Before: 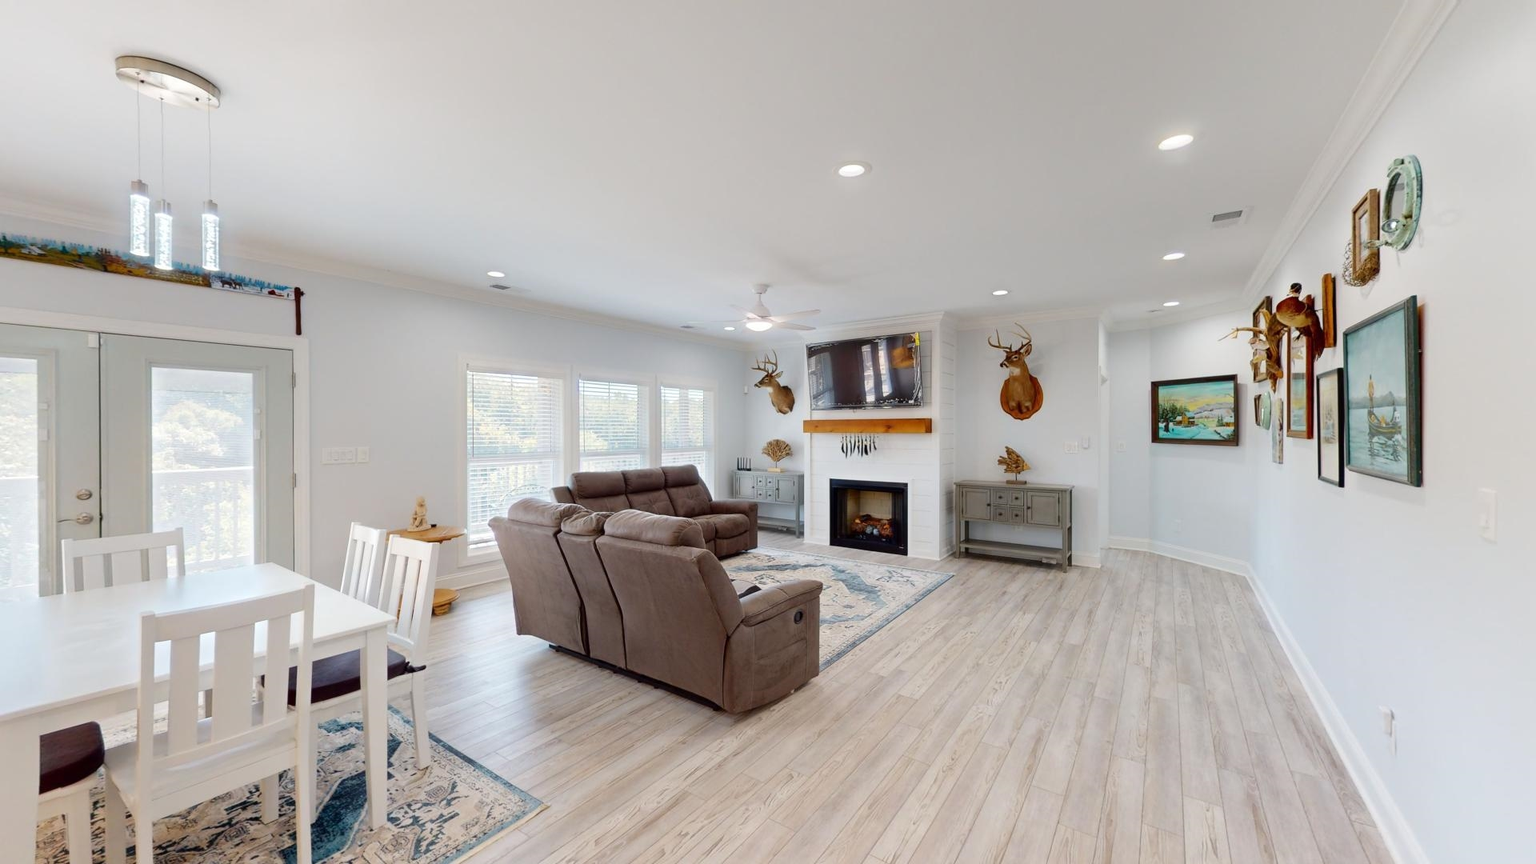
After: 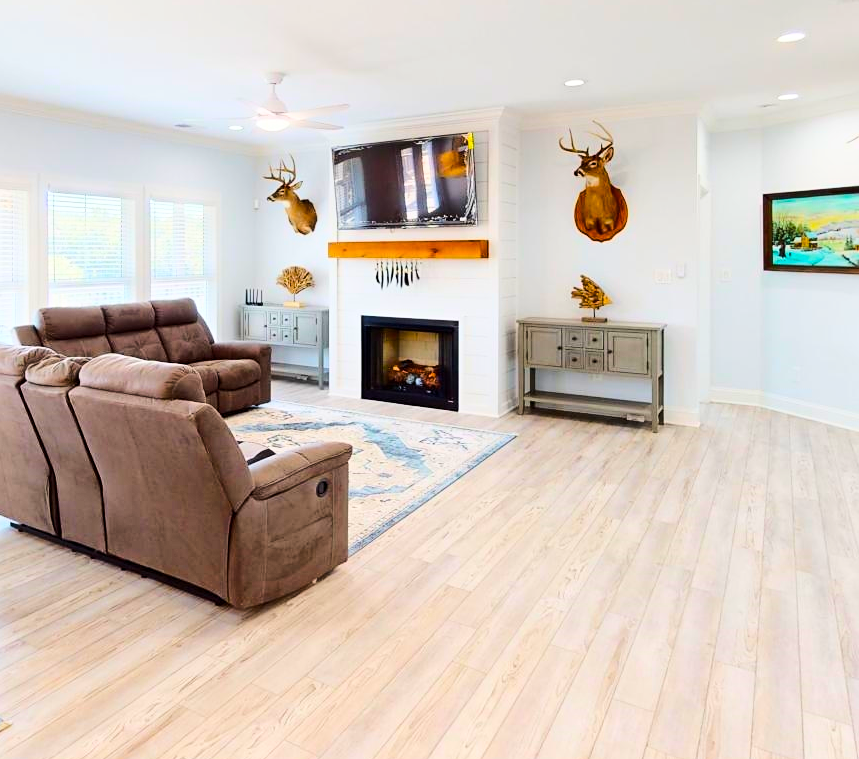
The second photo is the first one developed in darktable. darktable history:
crop: left 35.245%, top 26.261%, right 20.015%, bottom 3.444%
tone curve: curves: ch0 [(0, 0) (0.003, 0.003) (0.011, 0.012) (0.025, 0.026) (0.044, 0.046) (0.069, 0.072) (0.1, 0.104) (0.136, 0.141) (0.177, 0.185) (0.224, 0.247) (0.277, 0.335) (0.335, 0.447) (0.399, 0.539) (0.468, 0.636) (0.543, 0.723) (0.623, 0.803) (0.709, 0.873) (0.801, 0.936) (0.898, 0.978) (1, 1)], color space Lab, linked channels, preserve colors none
sharpen: amount 0.204
color balance rgb: perceptual saturation grading › global saturation 10.494%, global vibrance 40.349%
